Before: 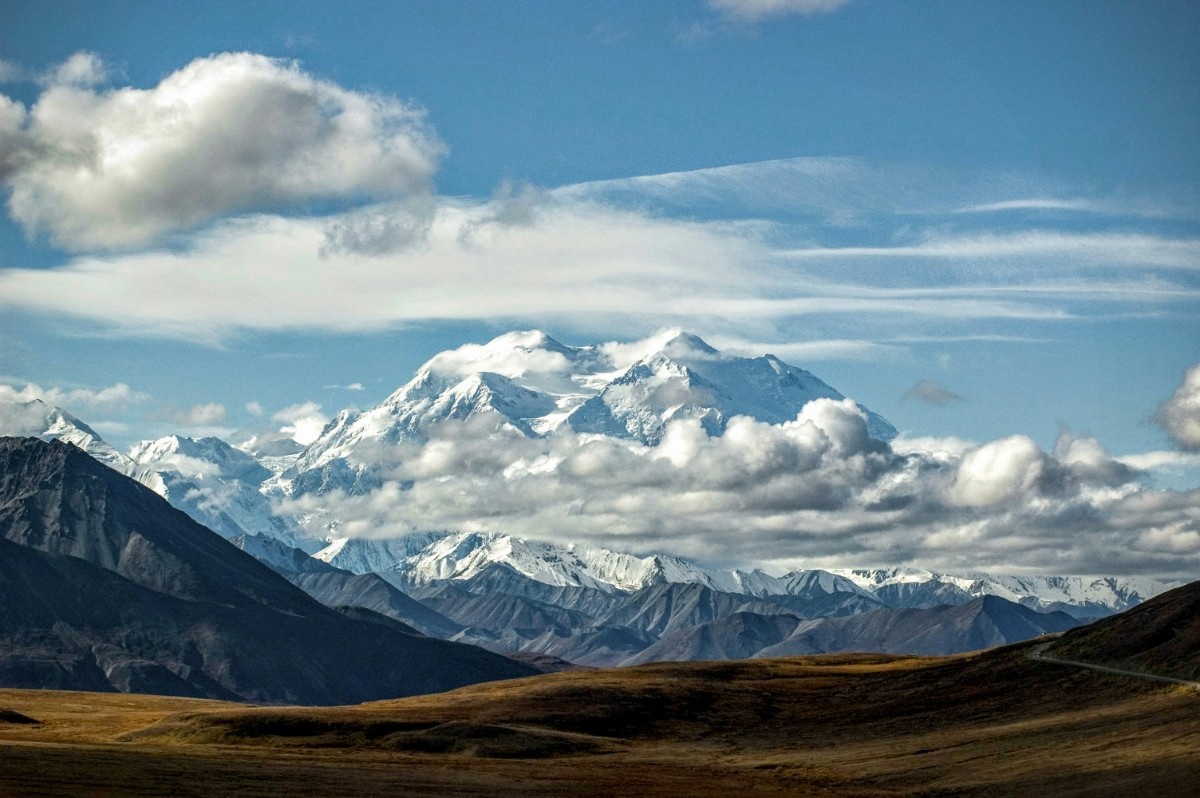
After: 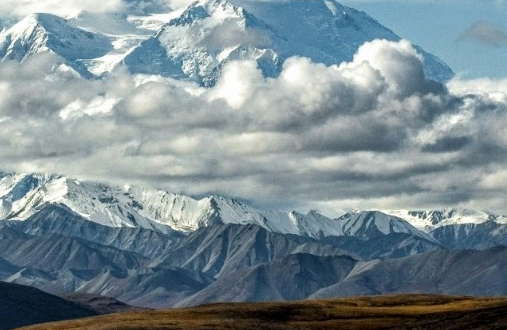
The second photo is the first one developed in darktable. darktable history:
crop: left 37.028%, top 45.053%, right 20.658%, bottom 13.553%
